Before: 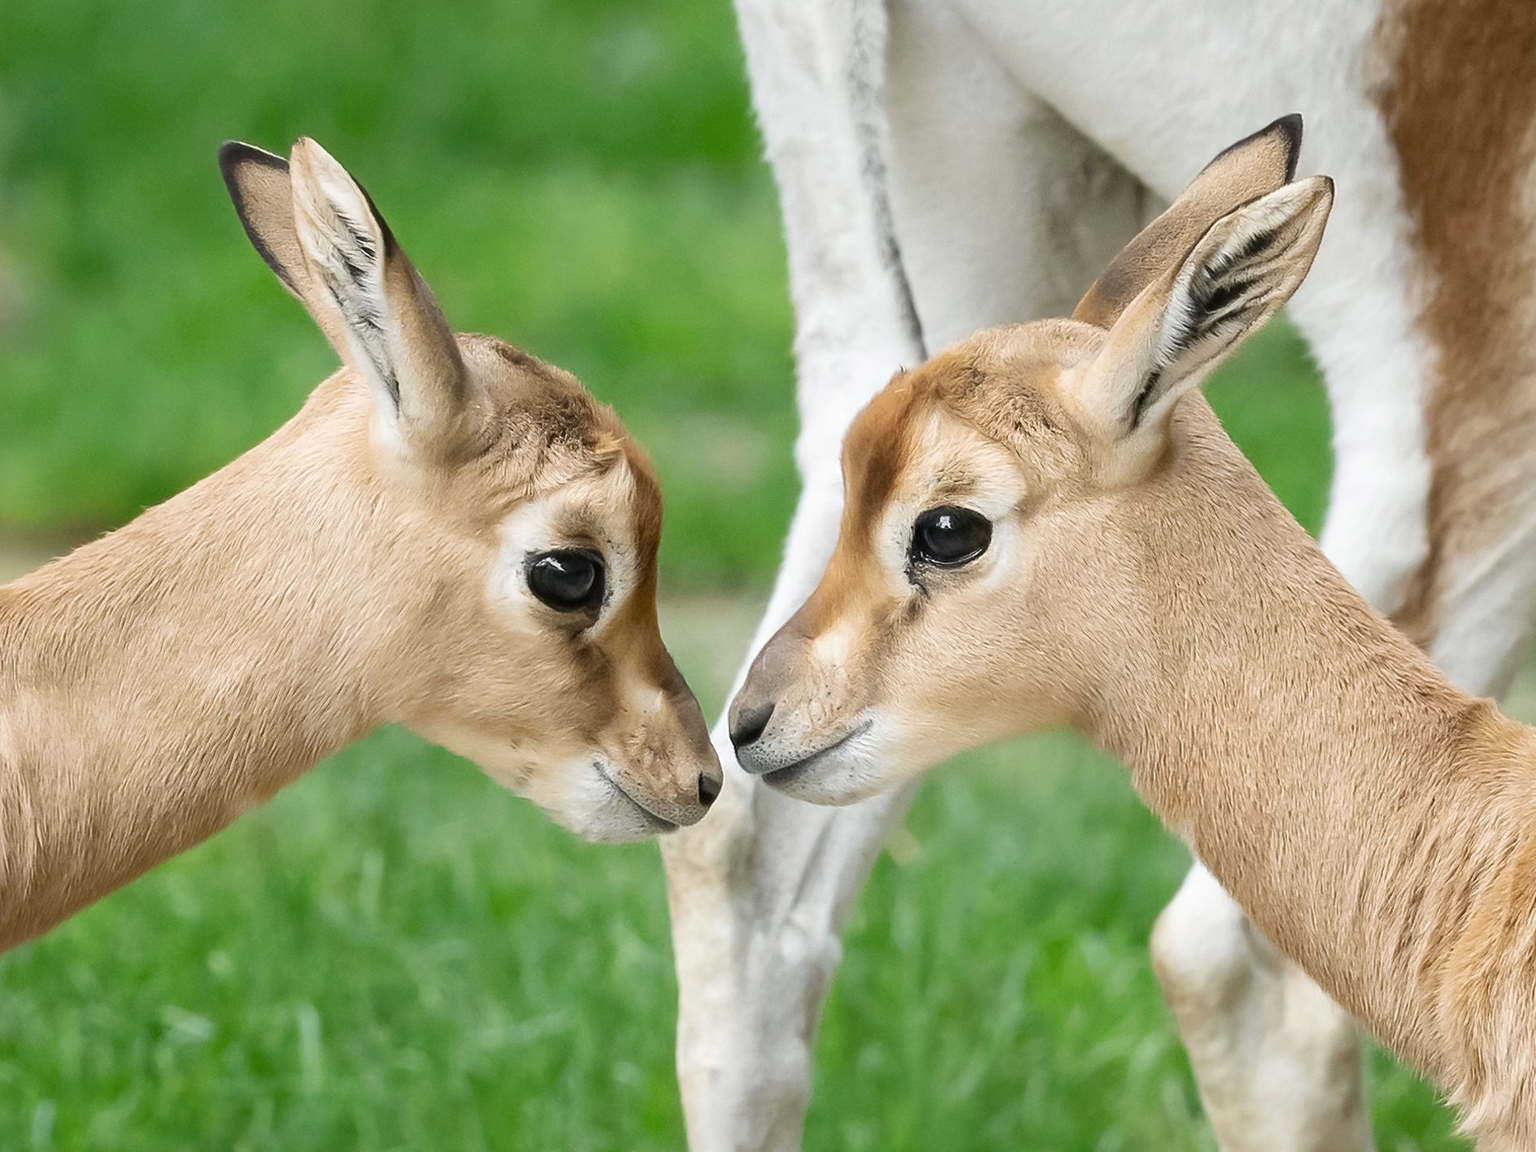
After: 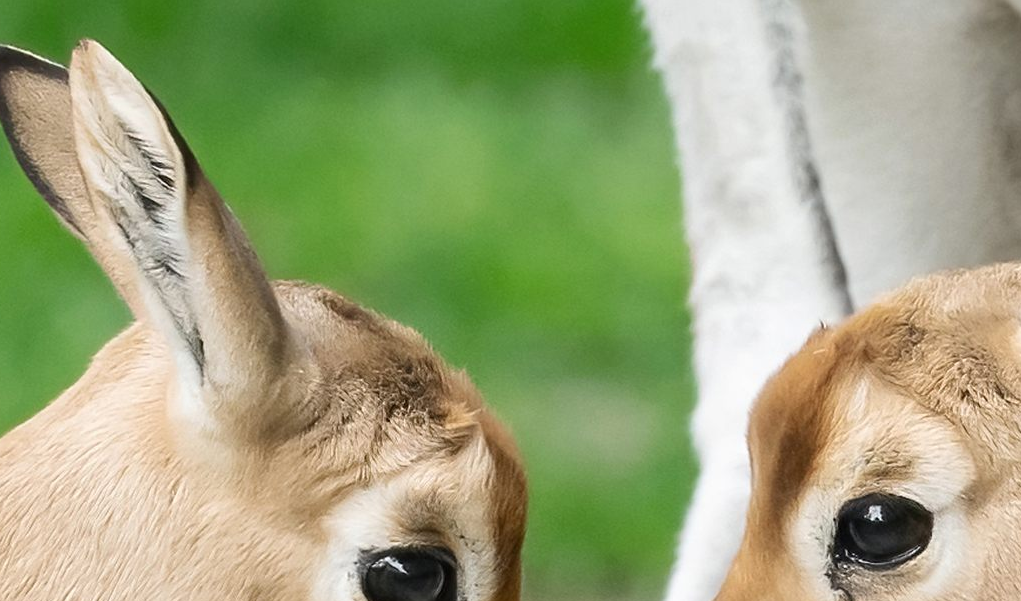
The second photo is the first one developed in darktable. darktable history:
crop: left 15.224%, top 9.134%, right 30.696%, bottom 48.409%
